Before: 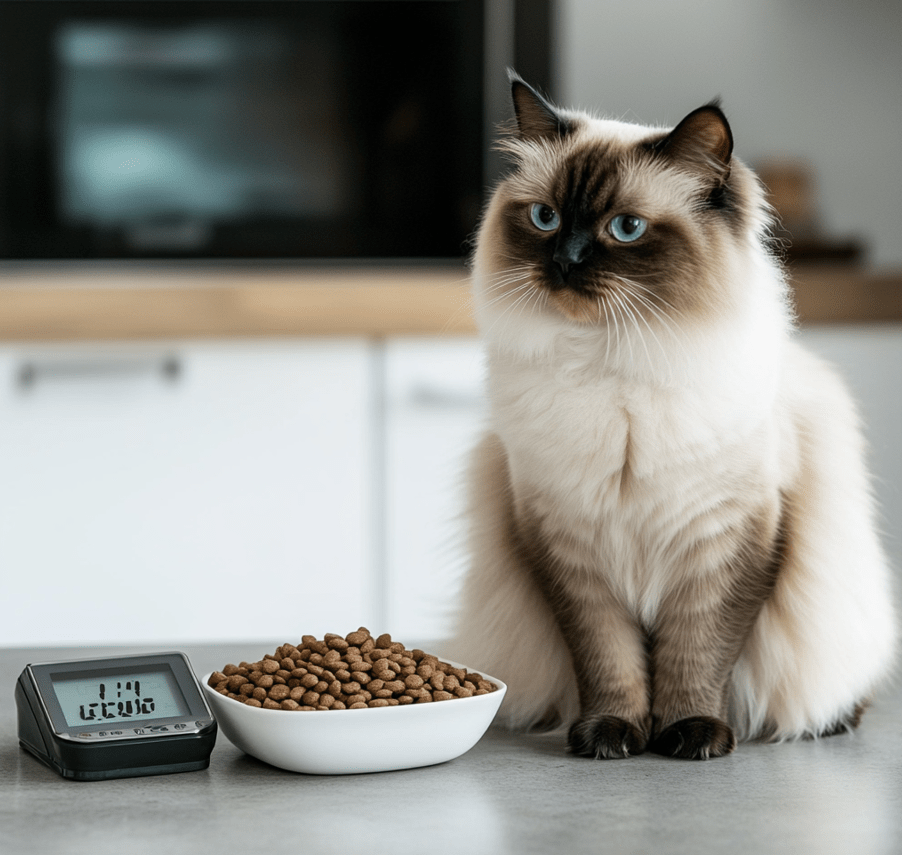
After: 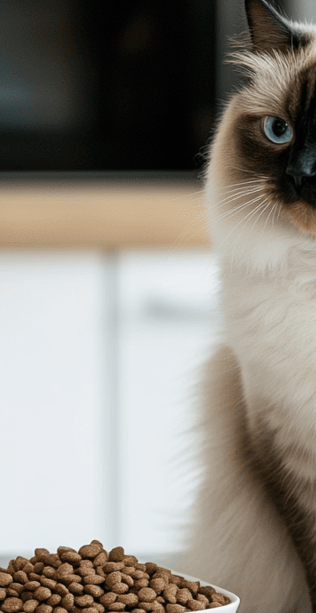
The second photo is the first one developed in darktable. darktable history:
crop and rotate: left 29.608%, top 10.182%, right 35.26%, bottom 18.013%
